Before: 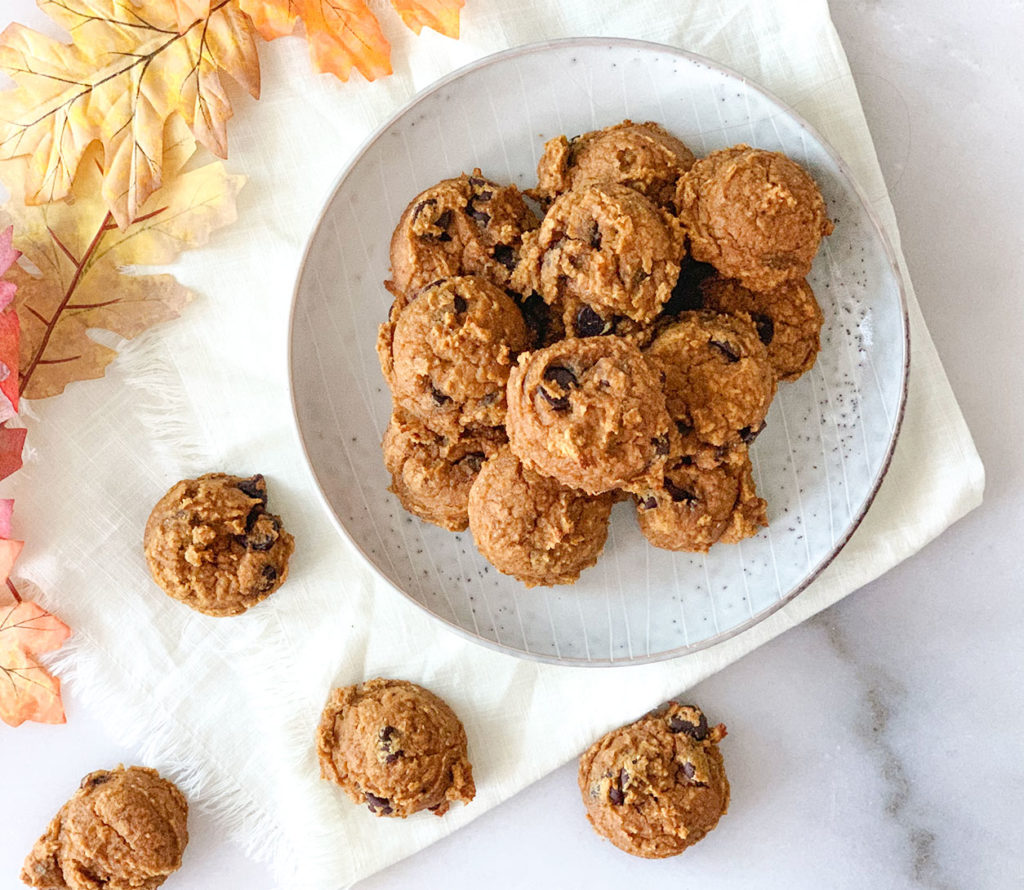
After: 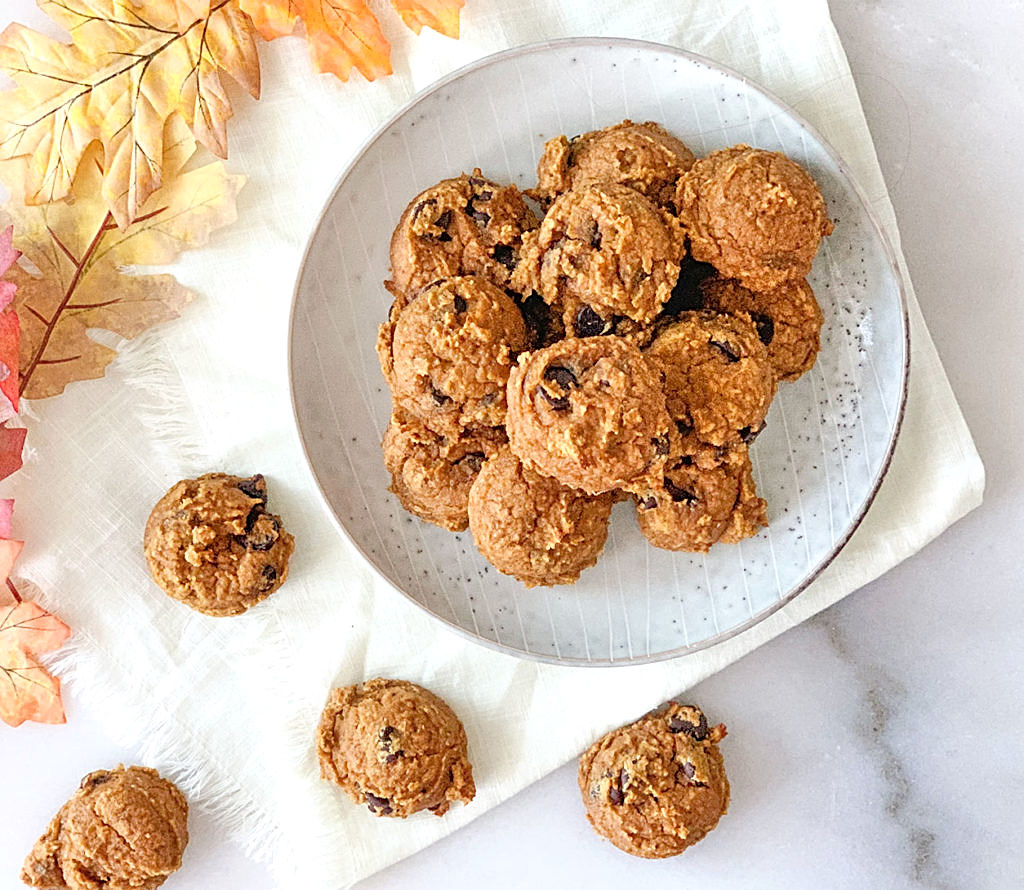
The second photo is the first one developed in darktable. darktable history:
sharpen: on, module defaults
tone equalizer: -8 EV 0.022 EV, -7 EV -0.031 EV, -6 EV 0.016 EV, -5 EV 0.027 EV, -4 EV 0.297 EV, -3 EV 0.669 EV, -2 EV 0.574 EV, -1 EV 0.209 EV, +0 EV 0.049 EV
